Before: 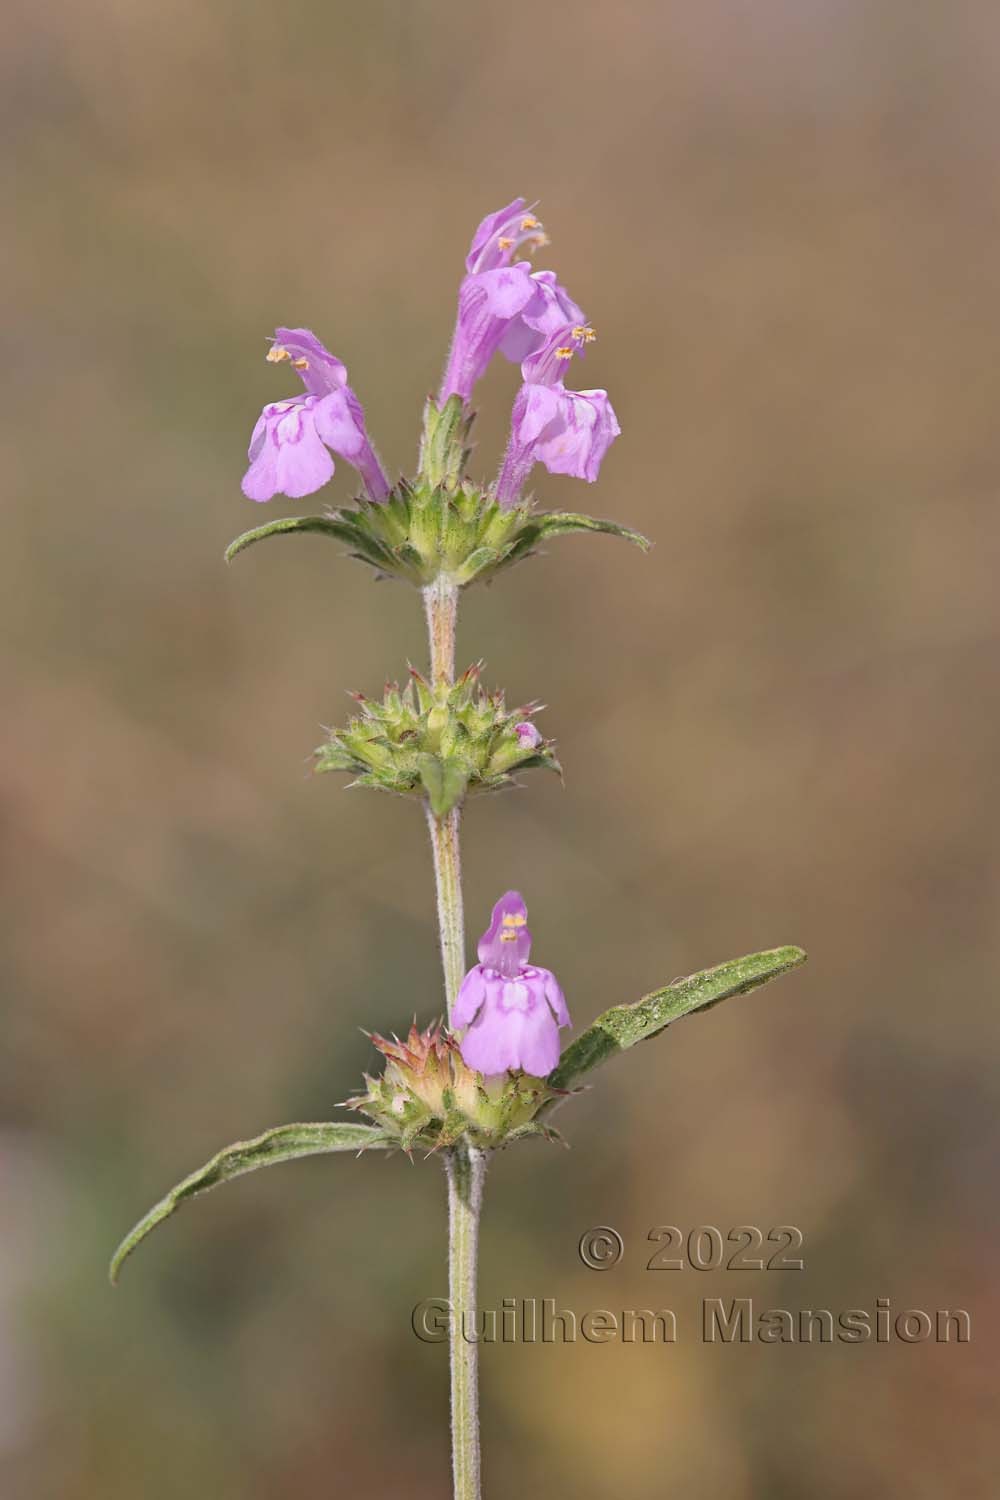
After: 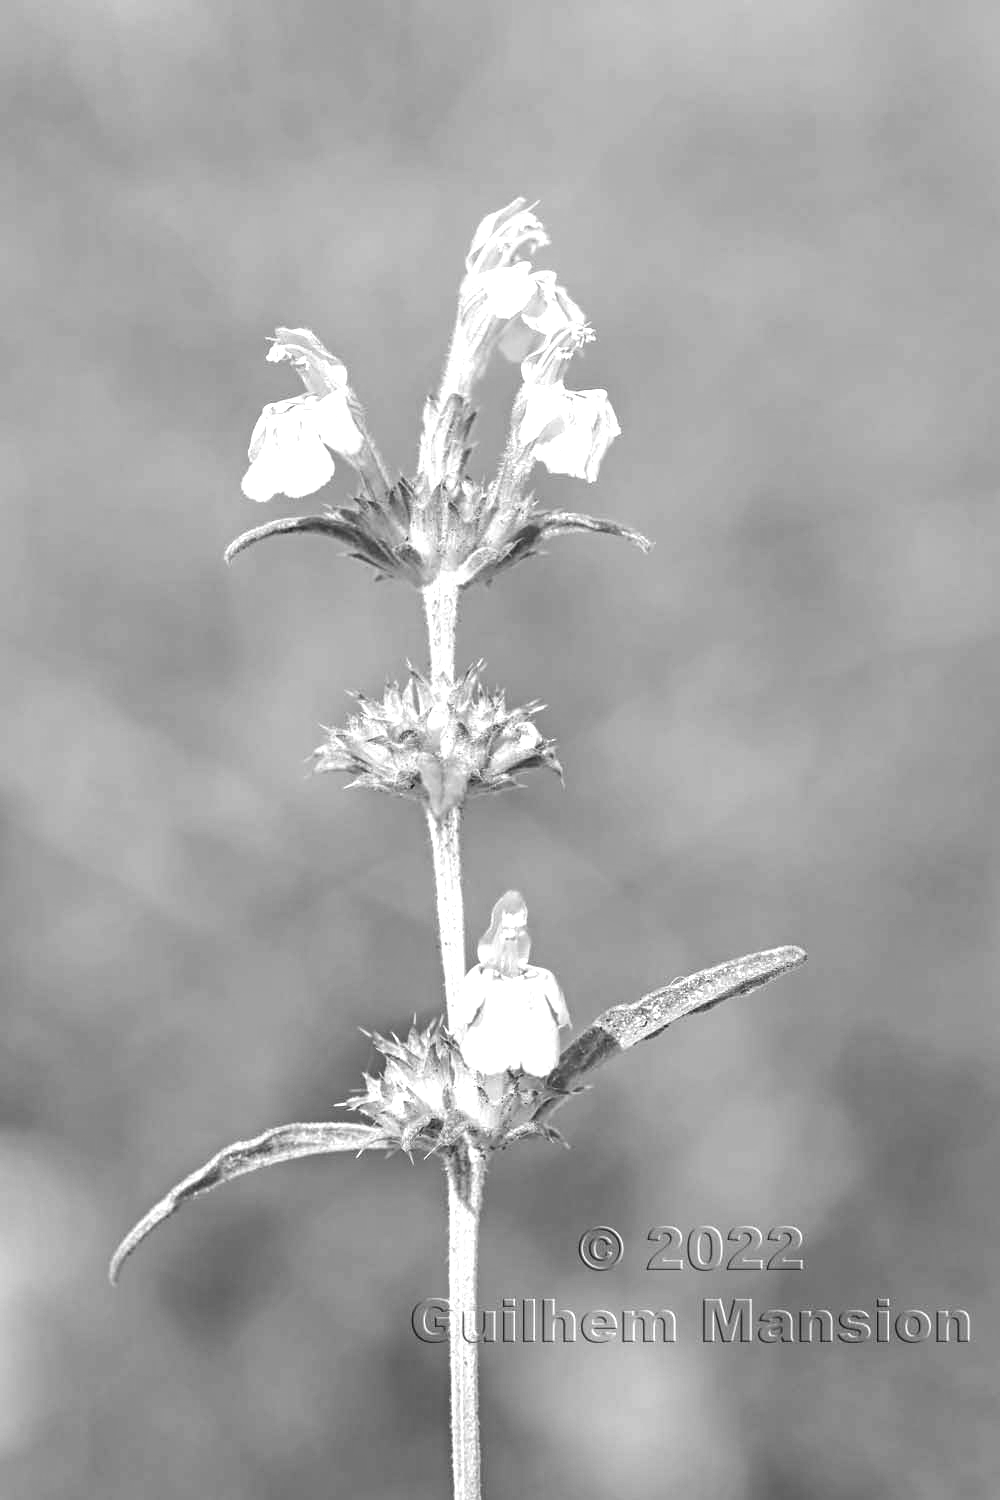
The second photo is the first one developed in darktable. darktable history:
exposure: black level correction 0, exposure 1.2 EV, compensate highlight preservation false
color calibration: output gray [0.267, 0.423, 0.261, 0], illuminant as shot in camera, x 0.358, y 0.373, temperature 4628.91 K
local contrast: detail 130%
